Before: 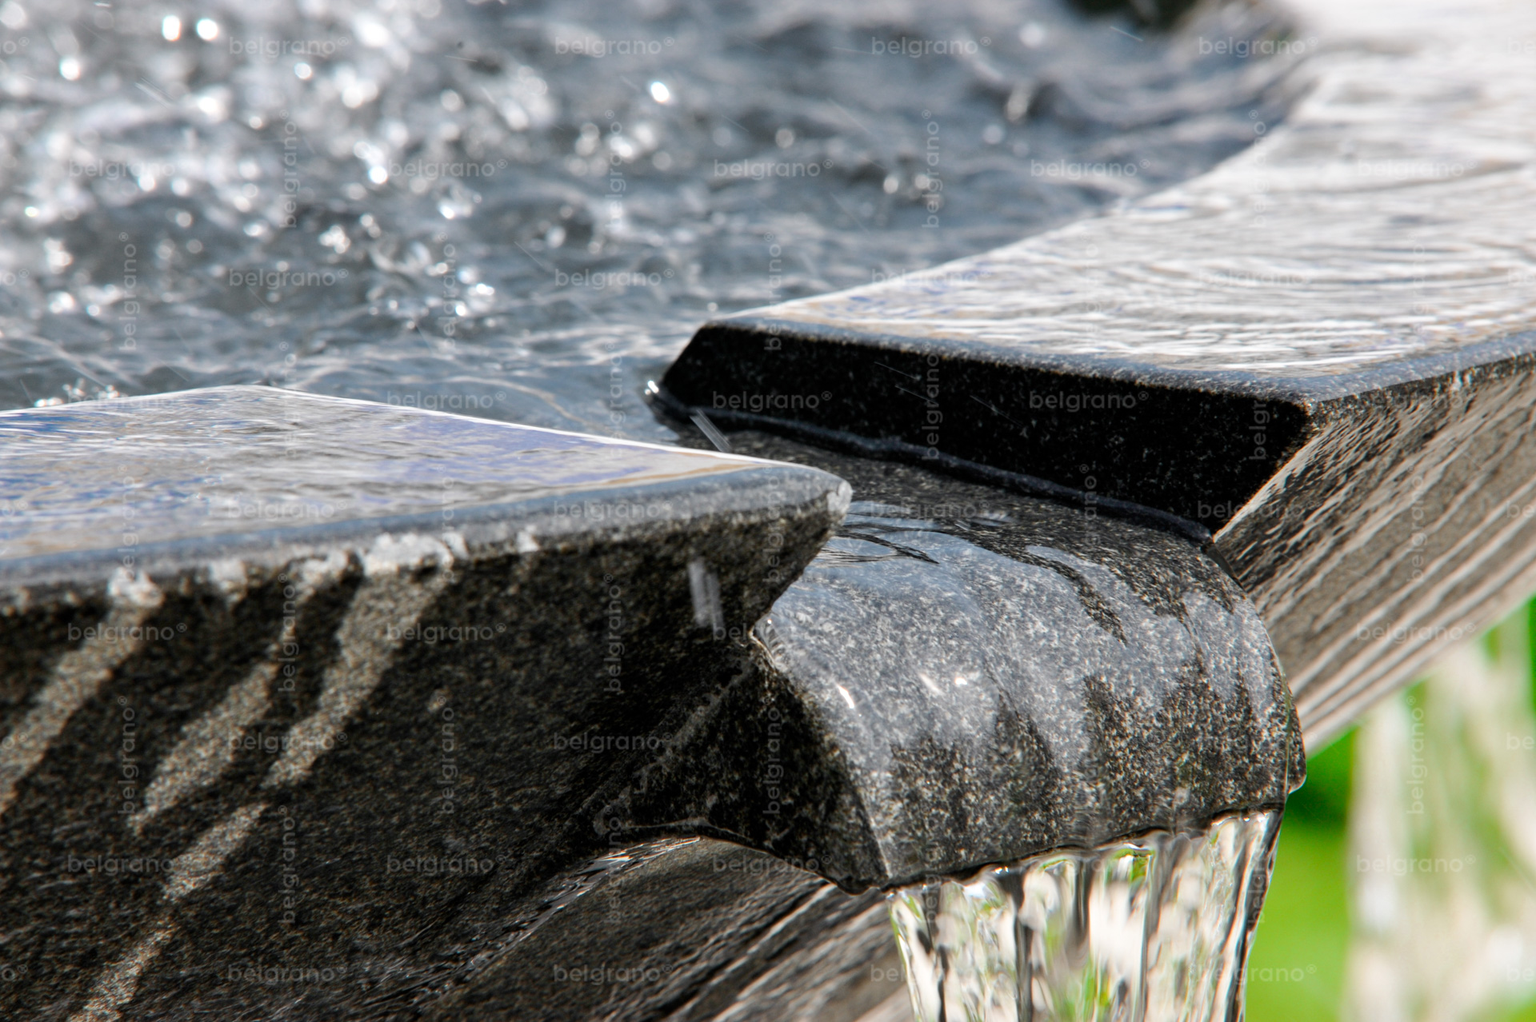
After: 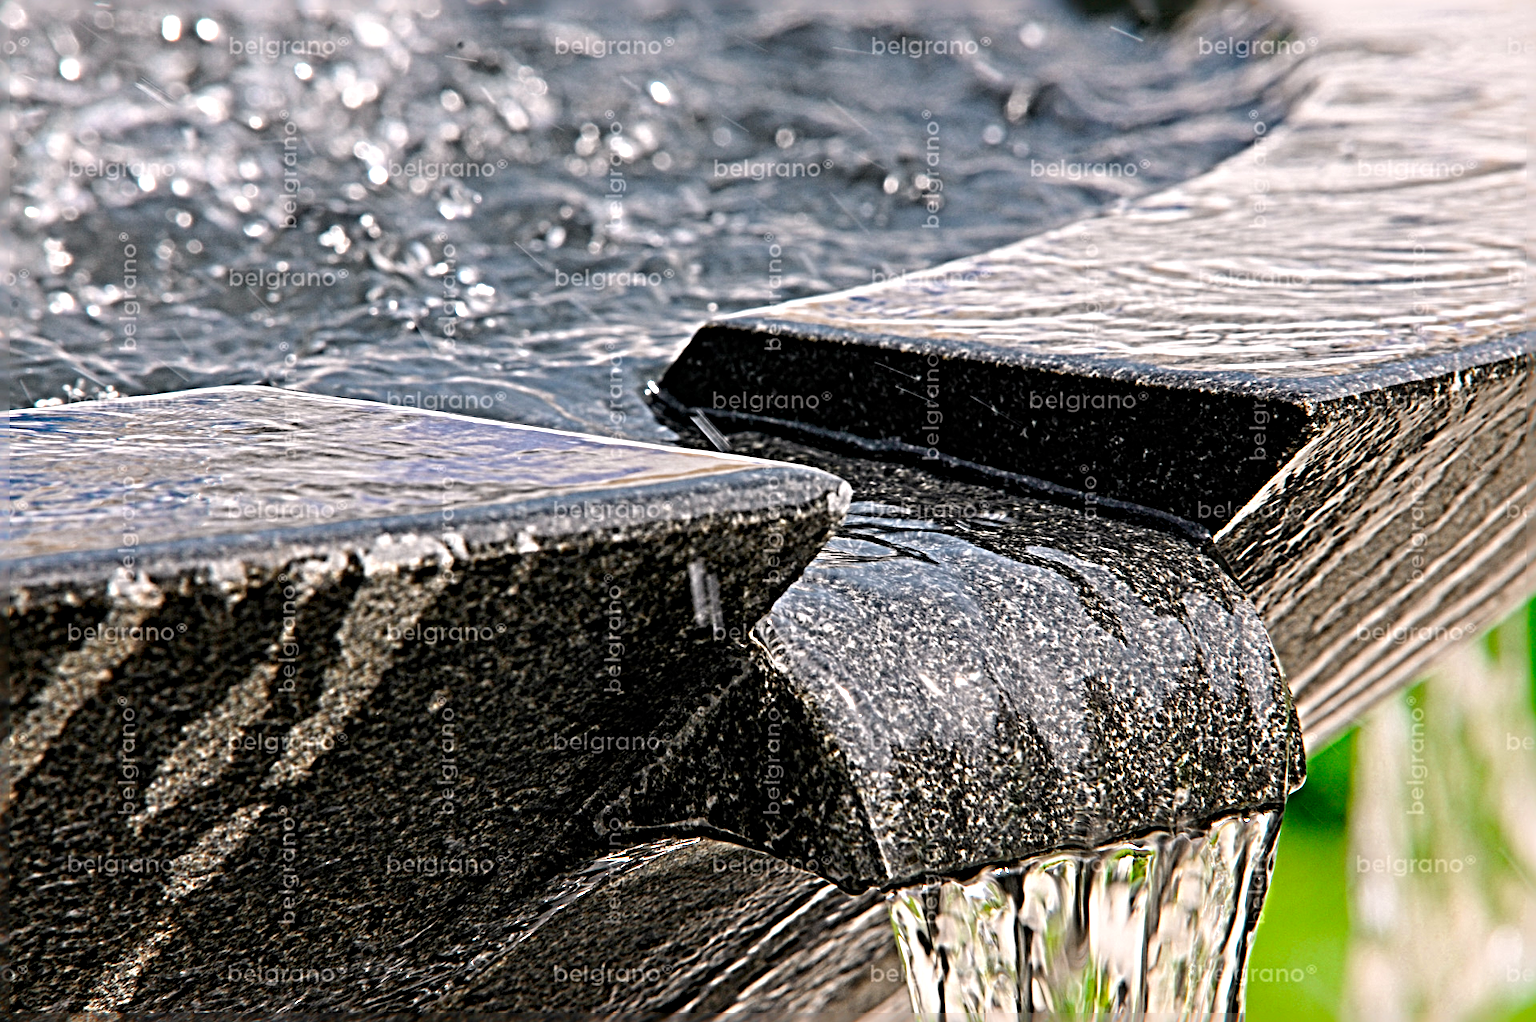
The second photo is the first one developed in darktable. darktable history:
color correction: highlights a* 3.46, highlights b* 1.92, saturation 1.21
sharpen: radius 6.26, amount 1.799, threshold 0.062
